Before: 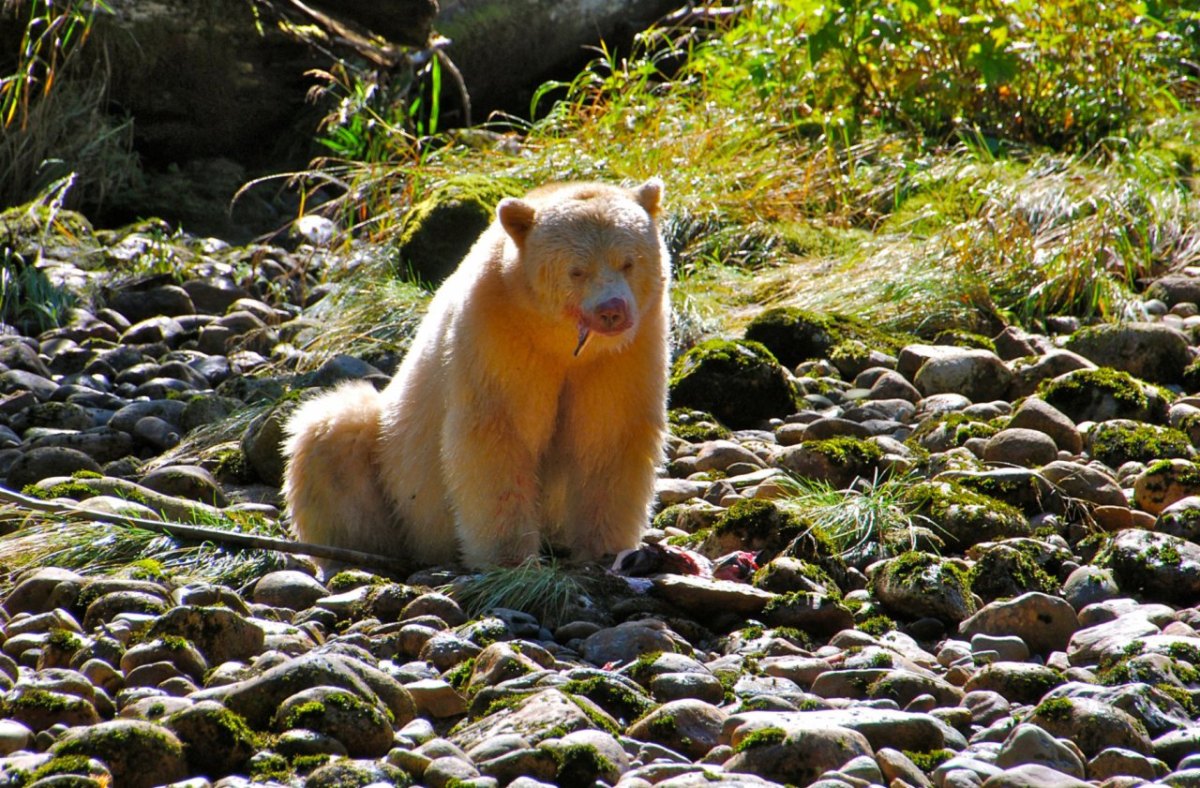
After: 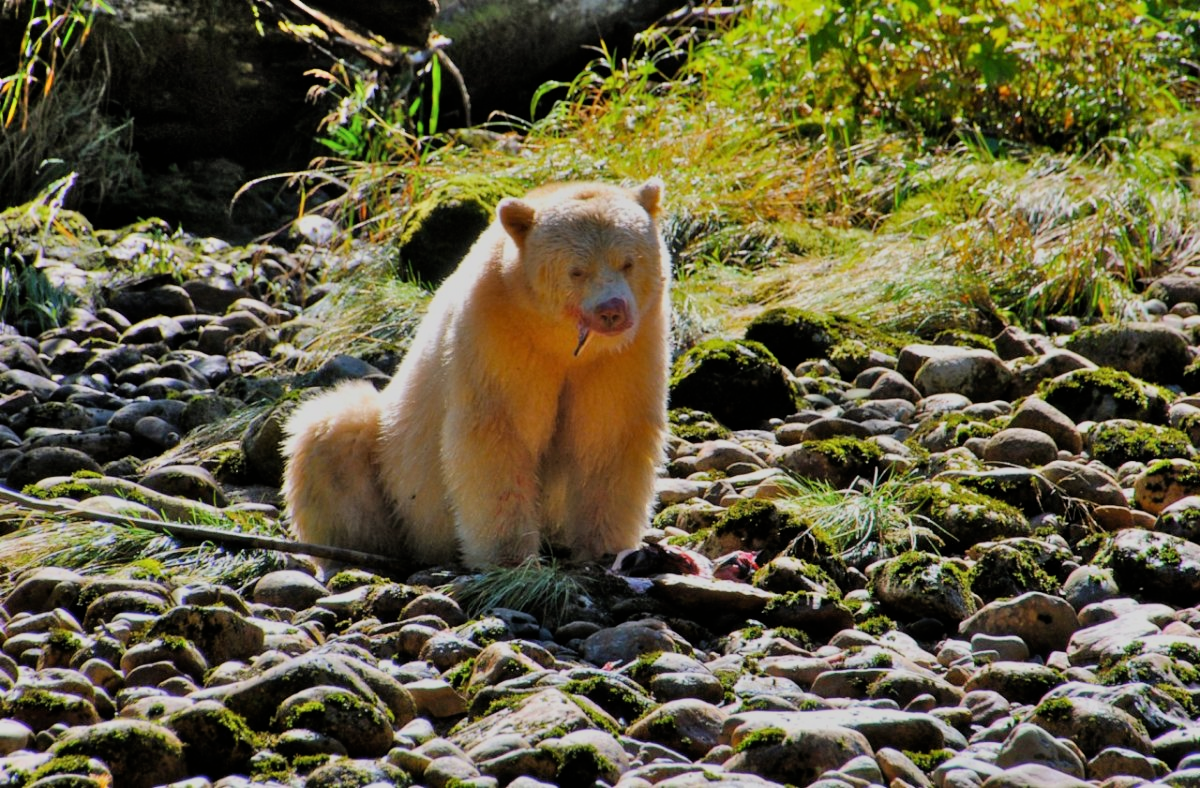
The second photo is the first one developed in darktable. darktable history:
shadows and highlights: soften with gaussian
filmic rgb: black relative exposure -7.65 EV, white relative exposure 4.56 EV, hardness 3.61, color science v6 (2022)
